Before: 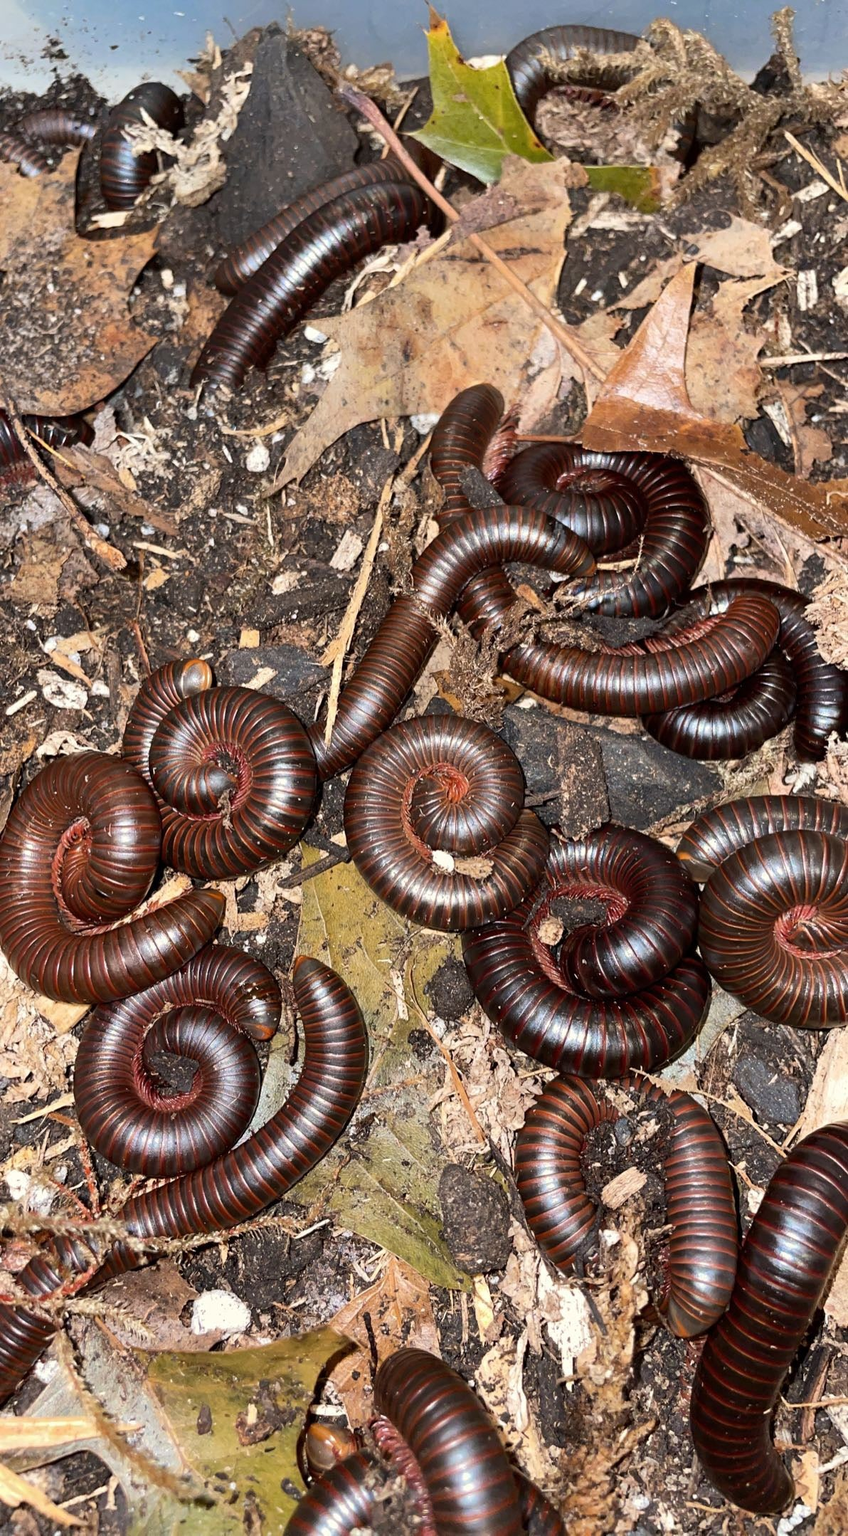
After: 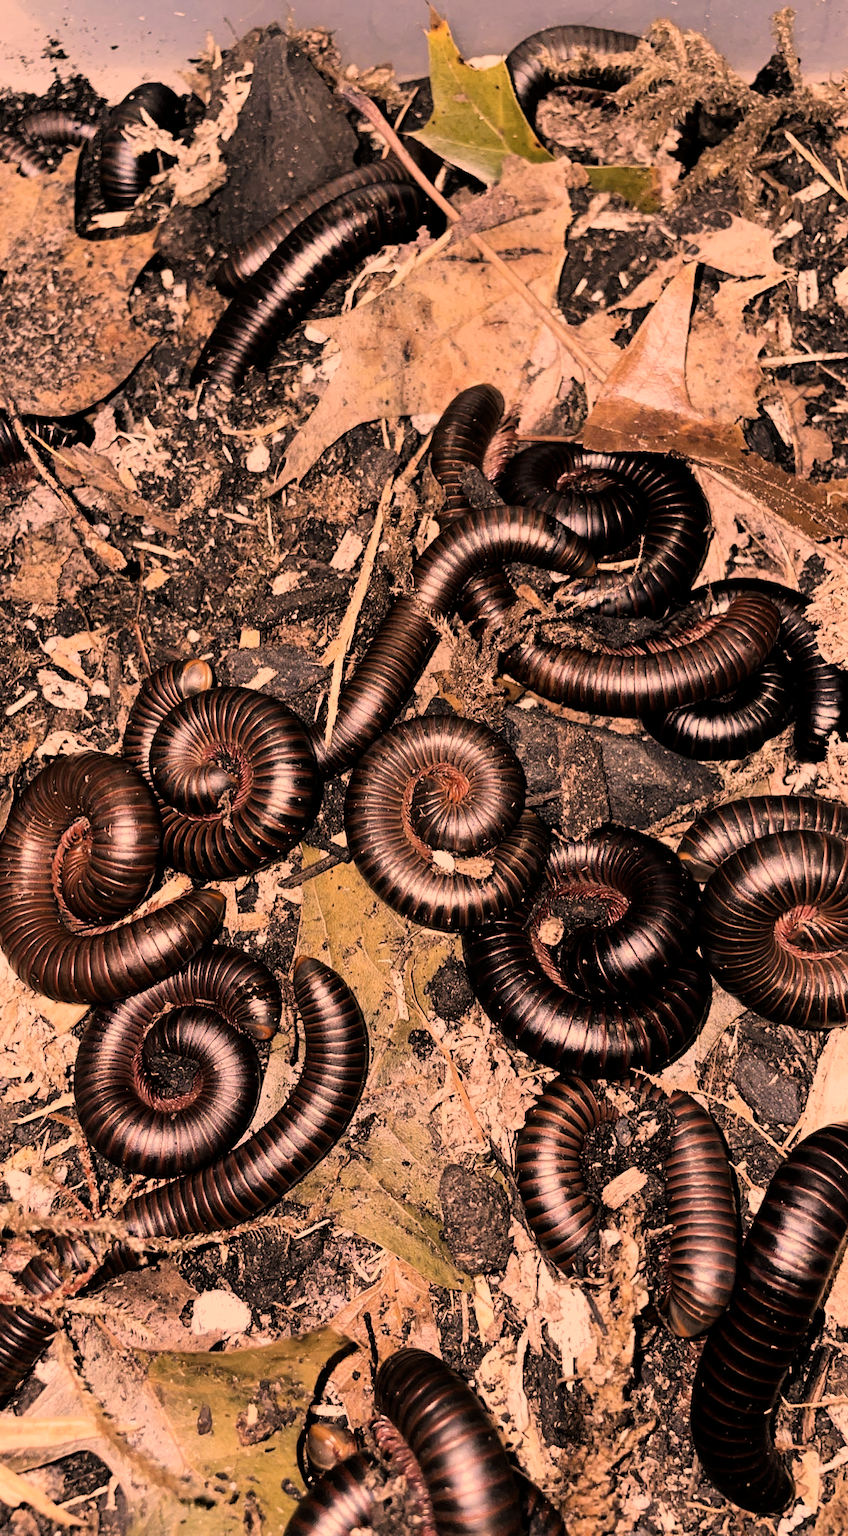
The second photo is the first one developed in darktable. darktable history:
color correction: highlights a* 40, highlights b* 40, saturation 0.69
filmic rgb: black relative exposure -5 EV, white relative exposure 3.5 EV, hardness 3.19, contrast 1.3, highlights saturation mix -50%
